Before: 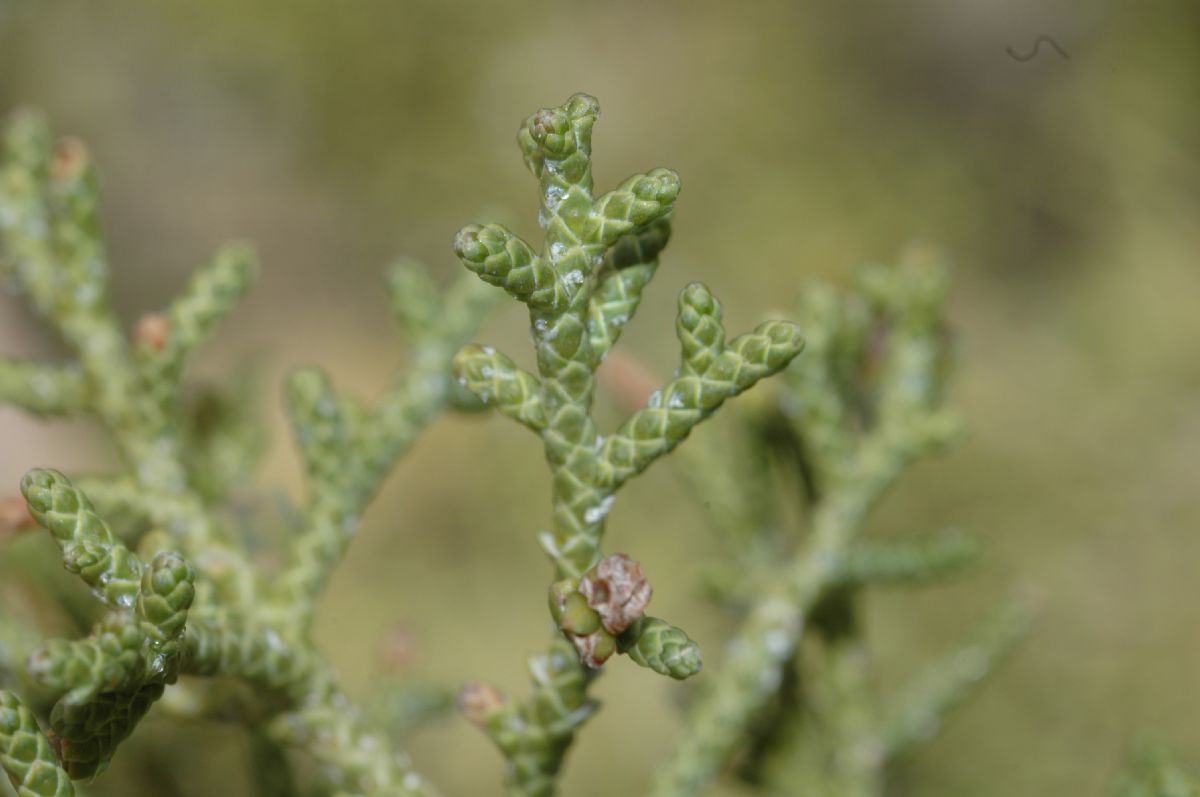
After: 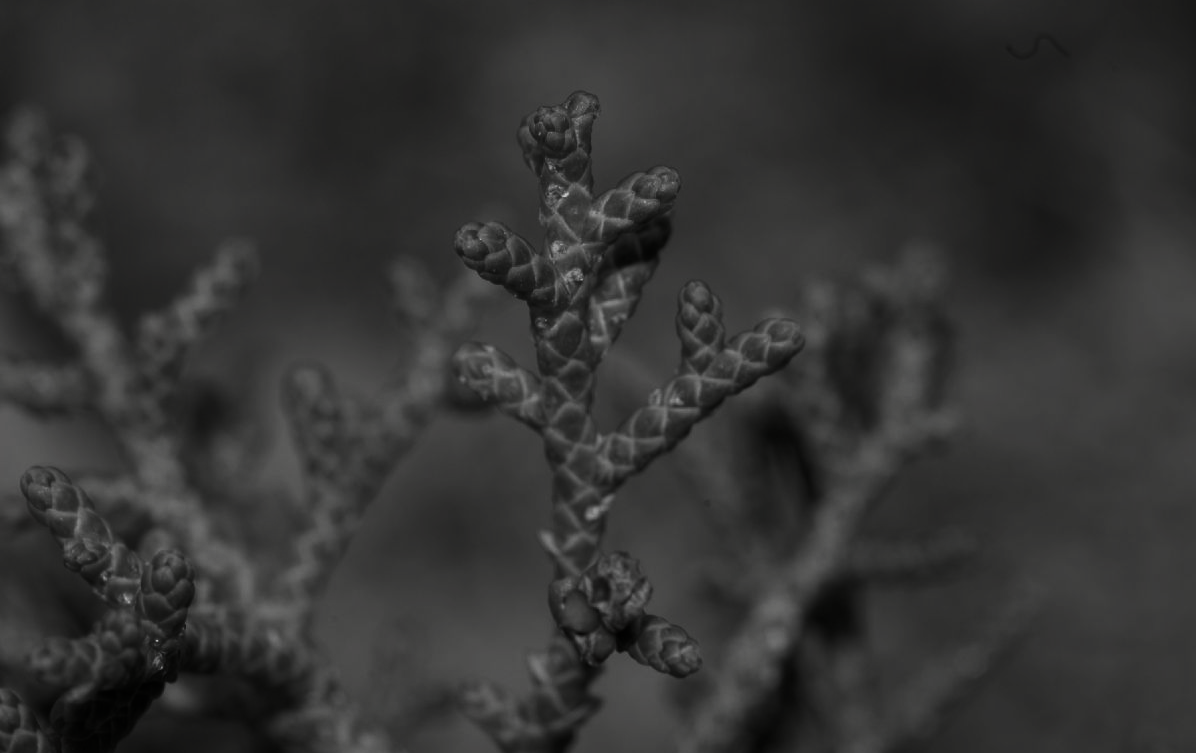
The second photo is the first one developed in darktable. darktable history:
contrast brightness saturation: contrast -0.031, brightness -0.578, saturation -0.98
crop: top 0.313%, right 0.263%, bottom 5.091%
exposure: exposure -0.316 EV, compensate highlight preservation false
